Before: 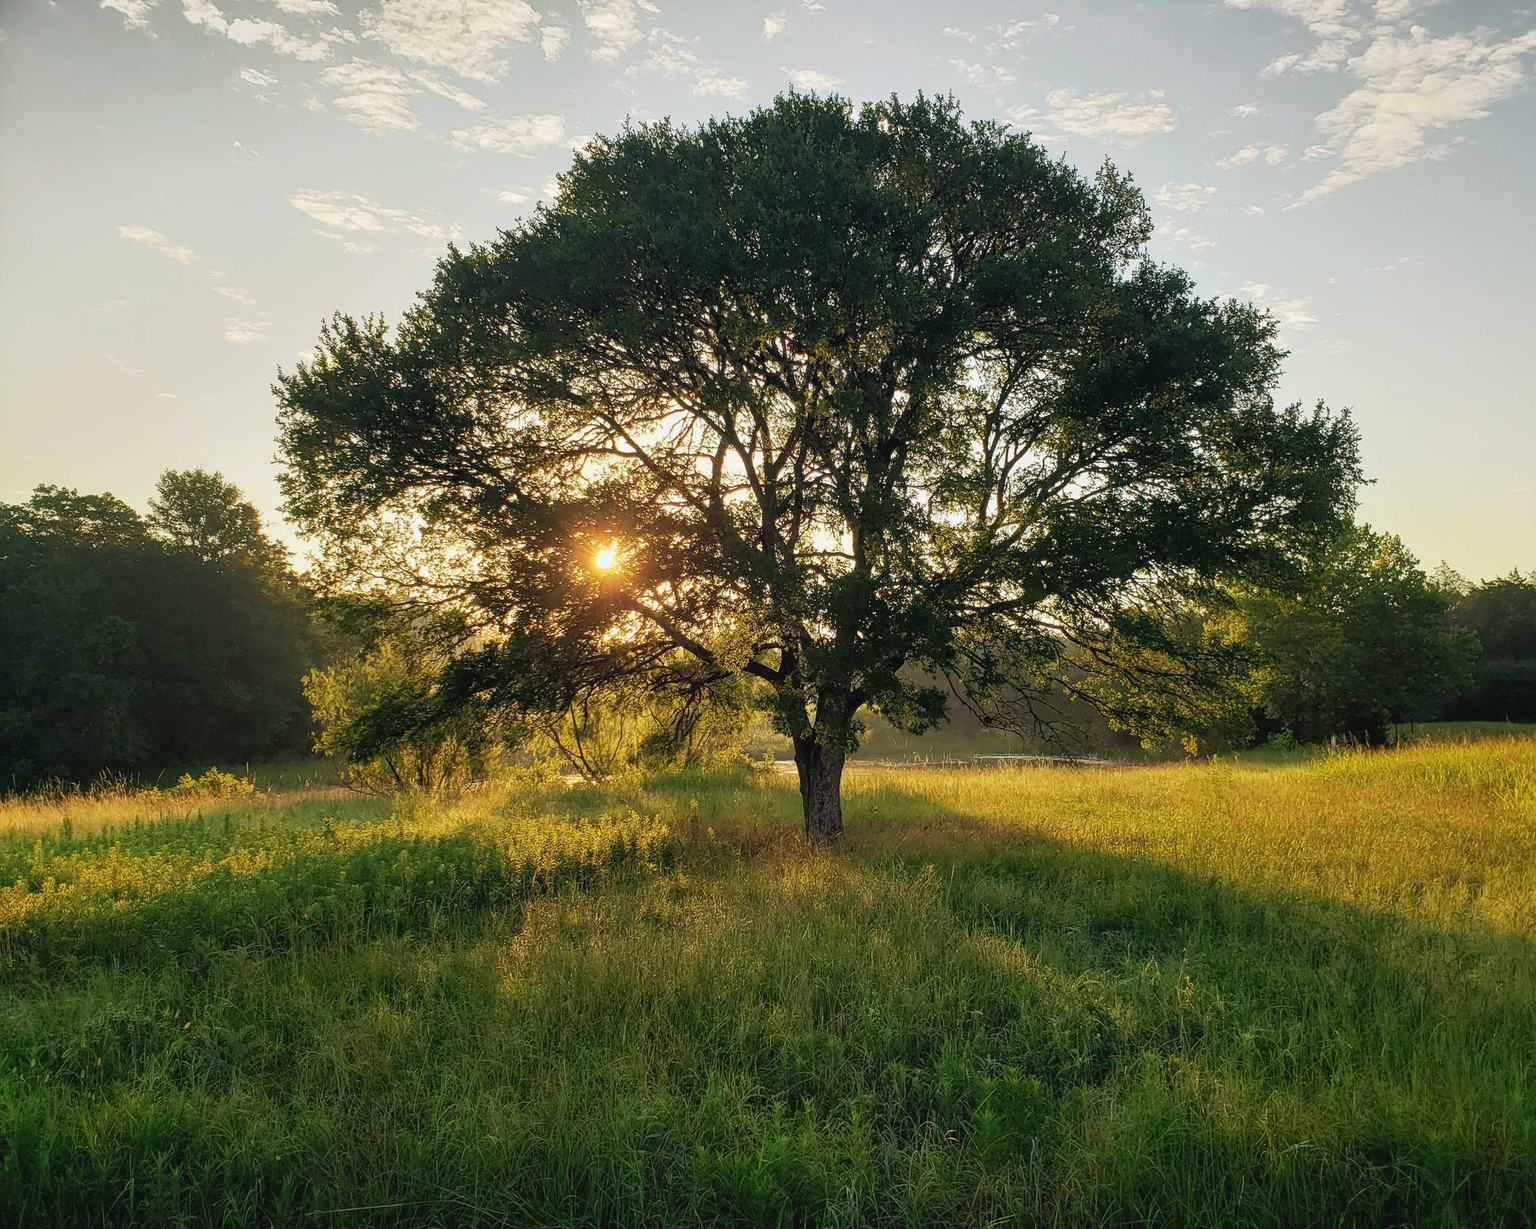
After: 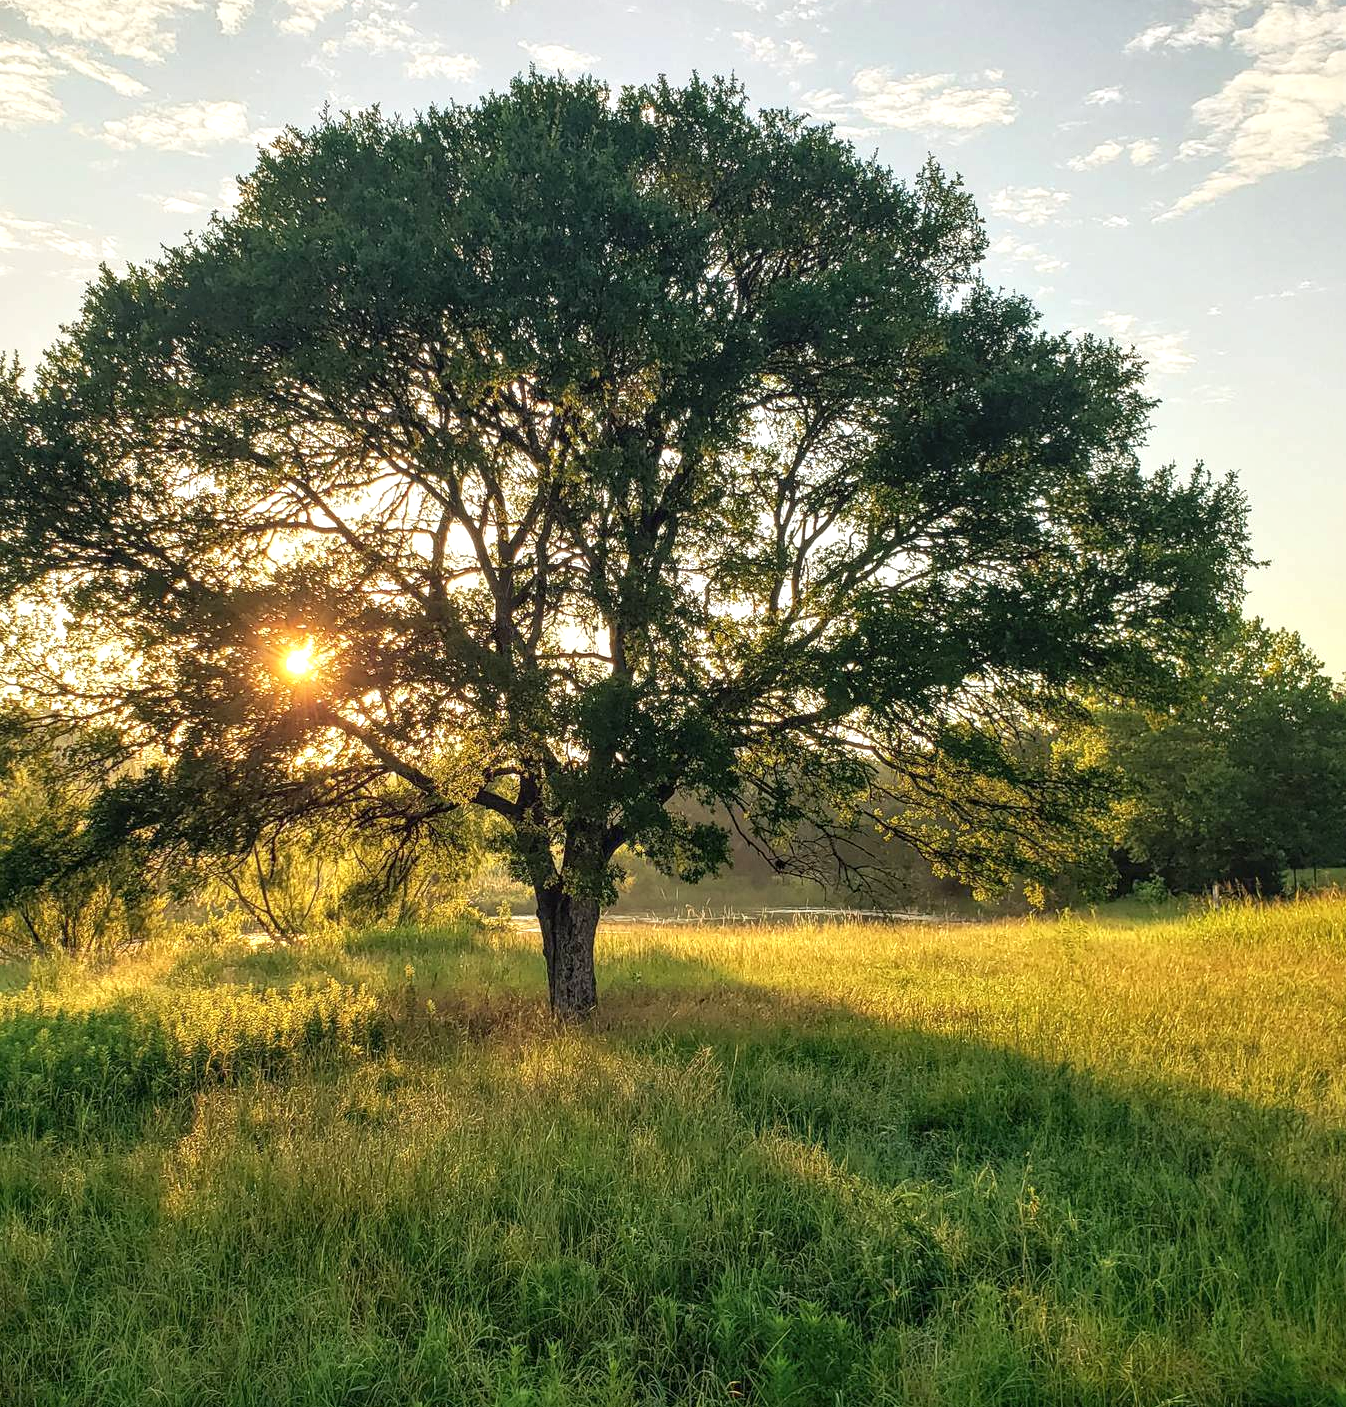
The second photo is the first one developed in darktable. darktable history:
color correction: highlights a* -0.182, highlights b* -0.124
crop and rotate: left 24.034%, top 2.838%, right 6.406%, bottom 6.299%
local contrast: on, module defaults
exposure: black level correction 0.001, exposure 0.5 EV, compensate exposure bias true, compensate highlight preservation false
